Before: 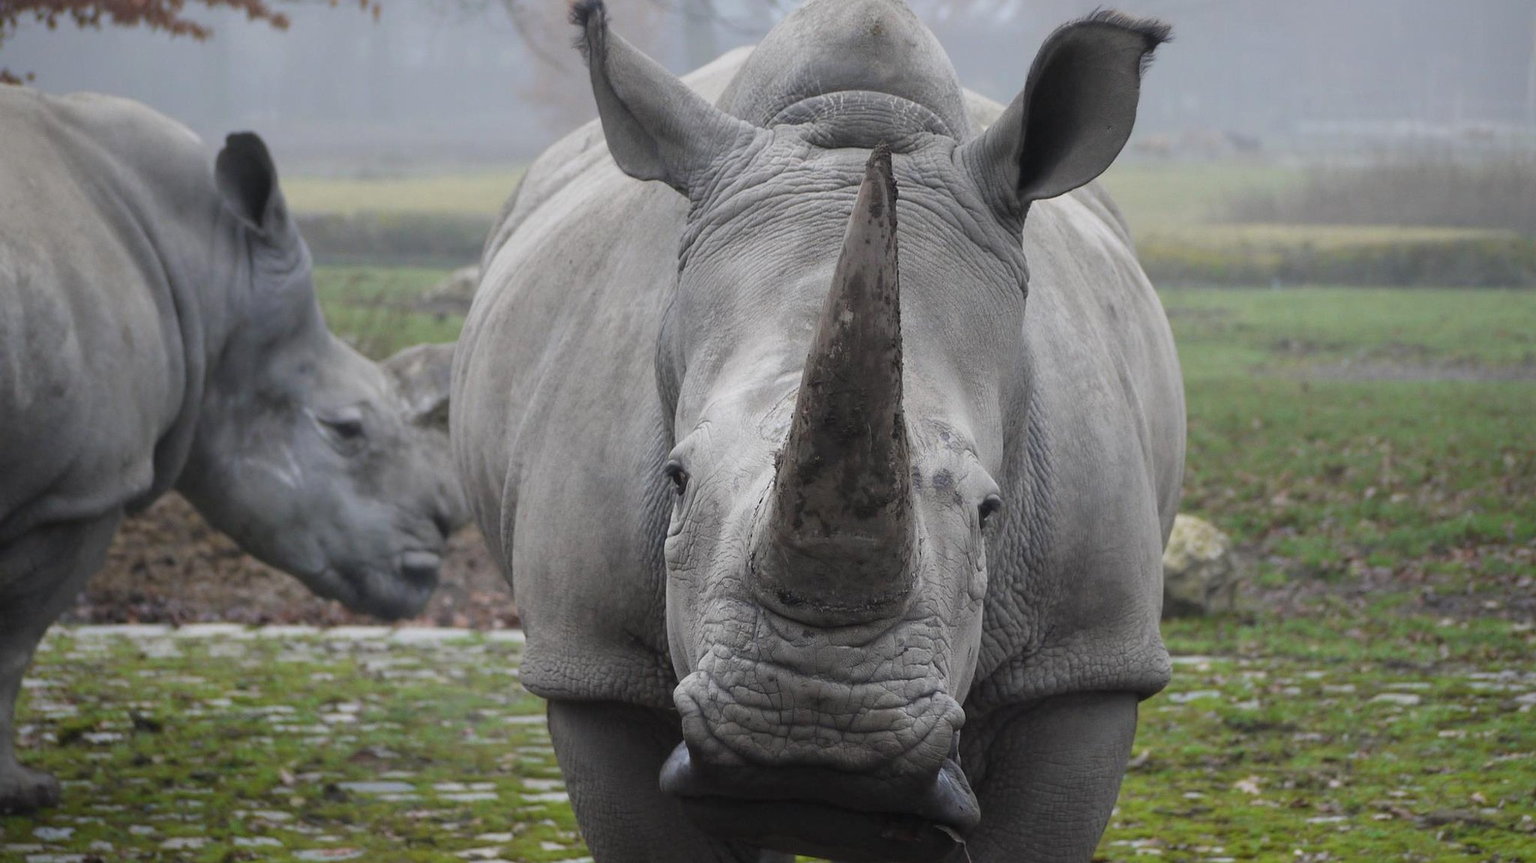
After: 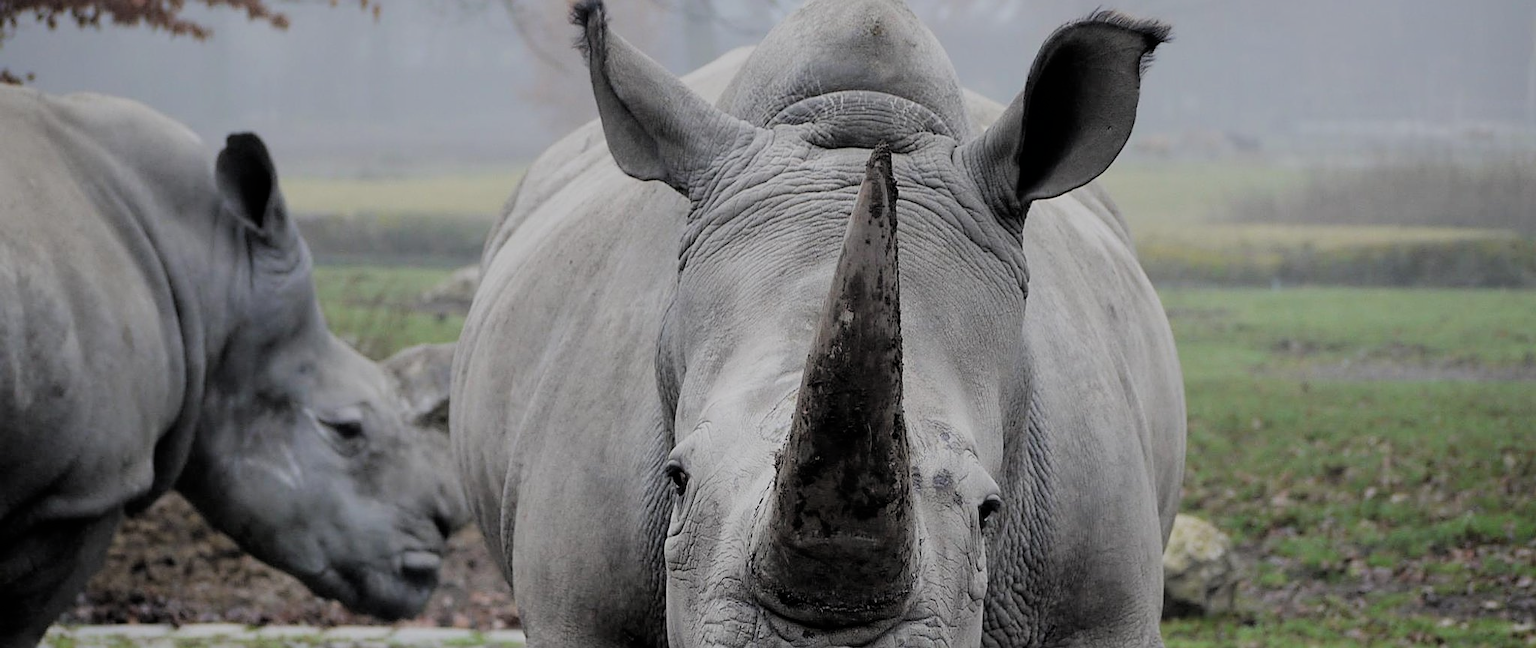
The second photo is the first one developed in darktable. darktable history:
sharpen: amount 0.491
crop: bottom 24.841%
filmic rgb: black relative exposure -4.08 EV, white relative exposure 5.14 EV, hardness 2.15, contrast 1.169
